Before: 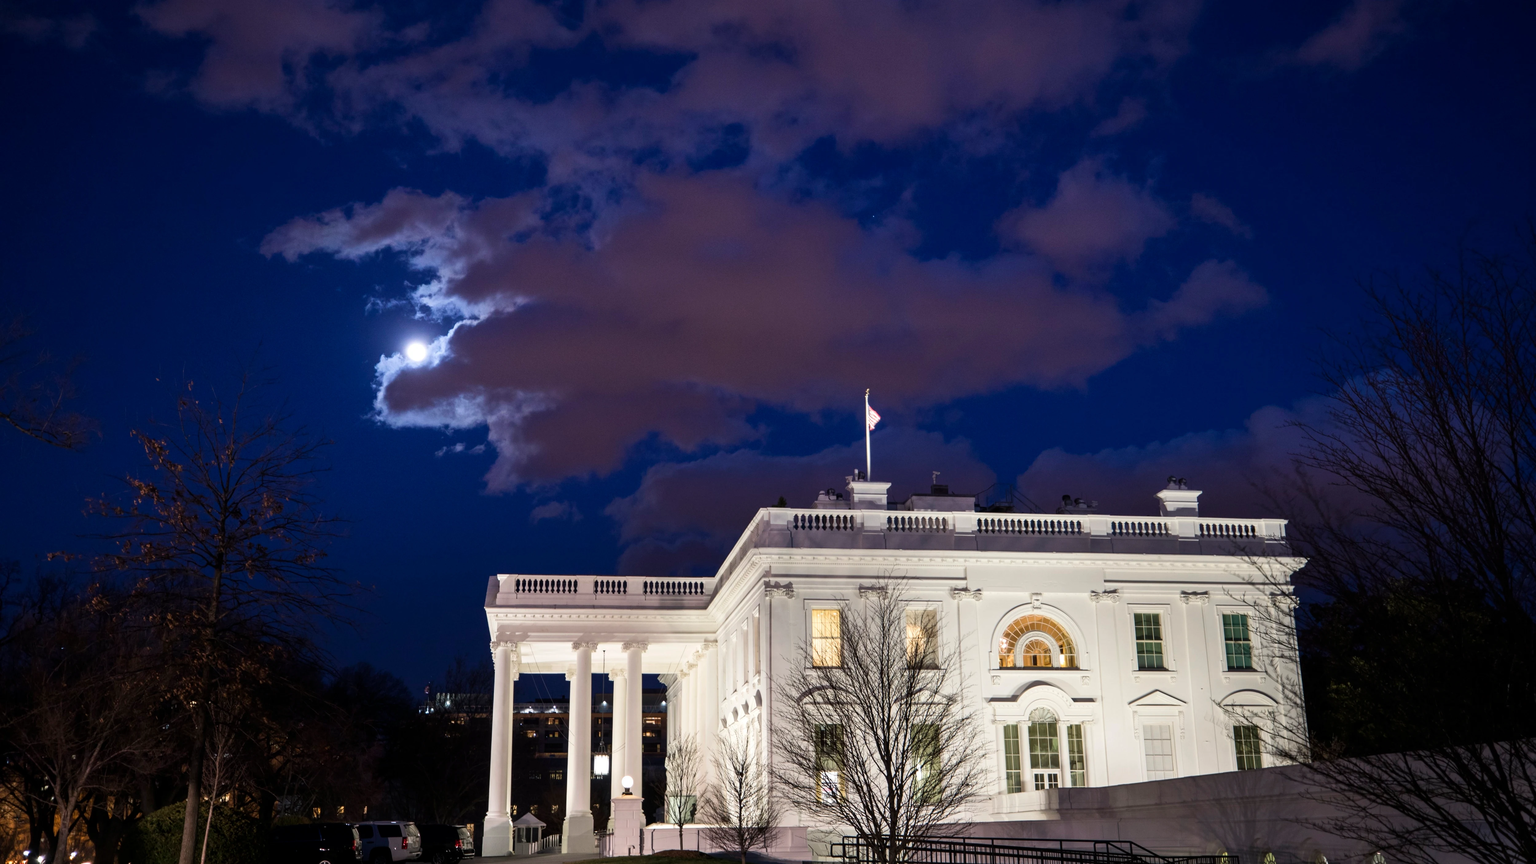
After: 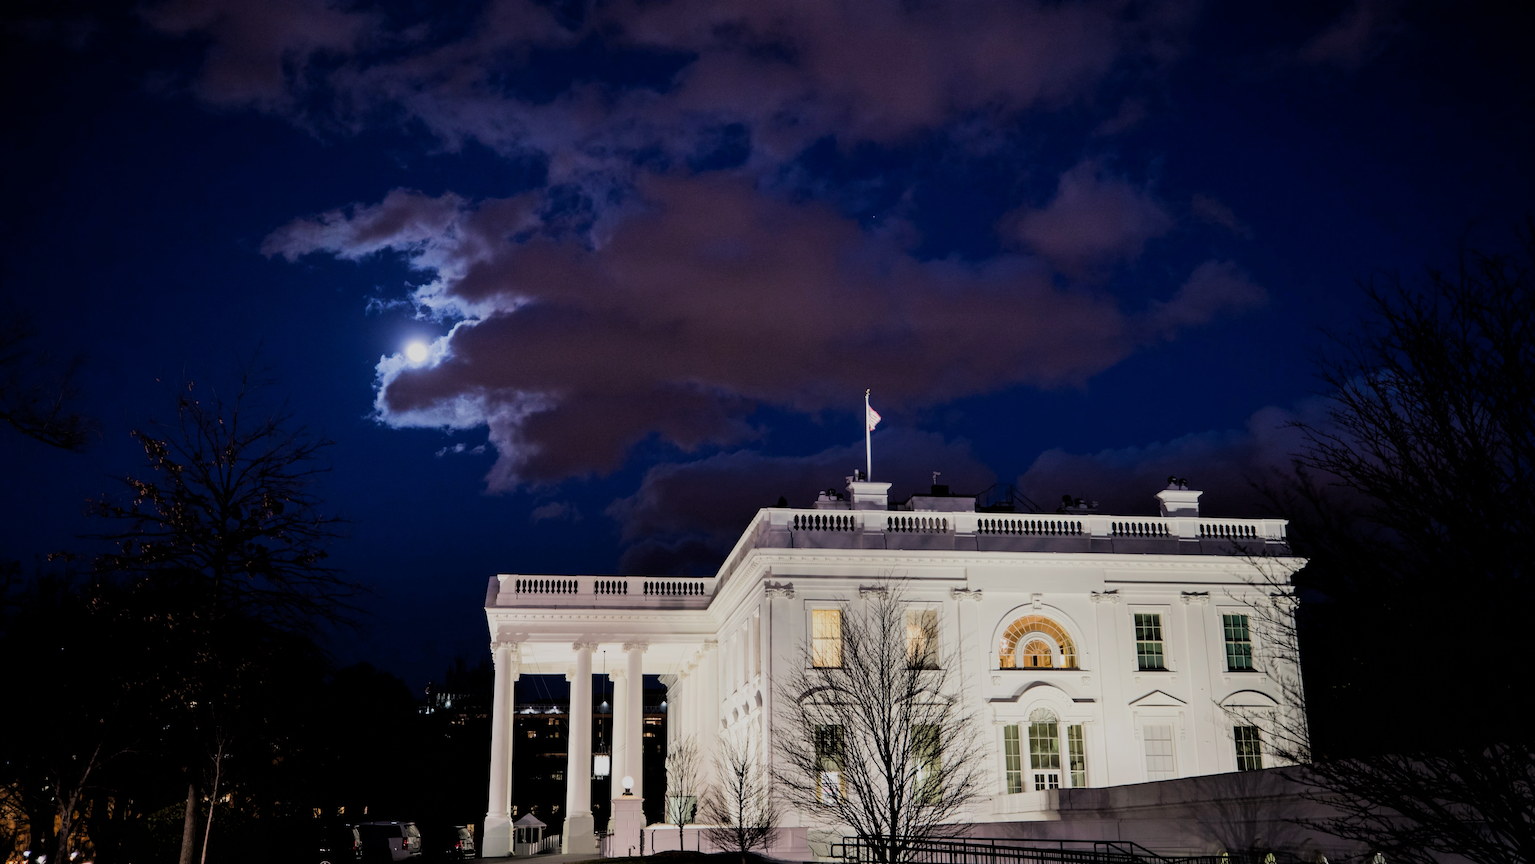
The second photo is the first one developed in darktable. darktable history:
filmic rgb: black relative exposure -4.35 EV, white relative exposure 4.56 EV, hardness 2.37, contrast 1.055
